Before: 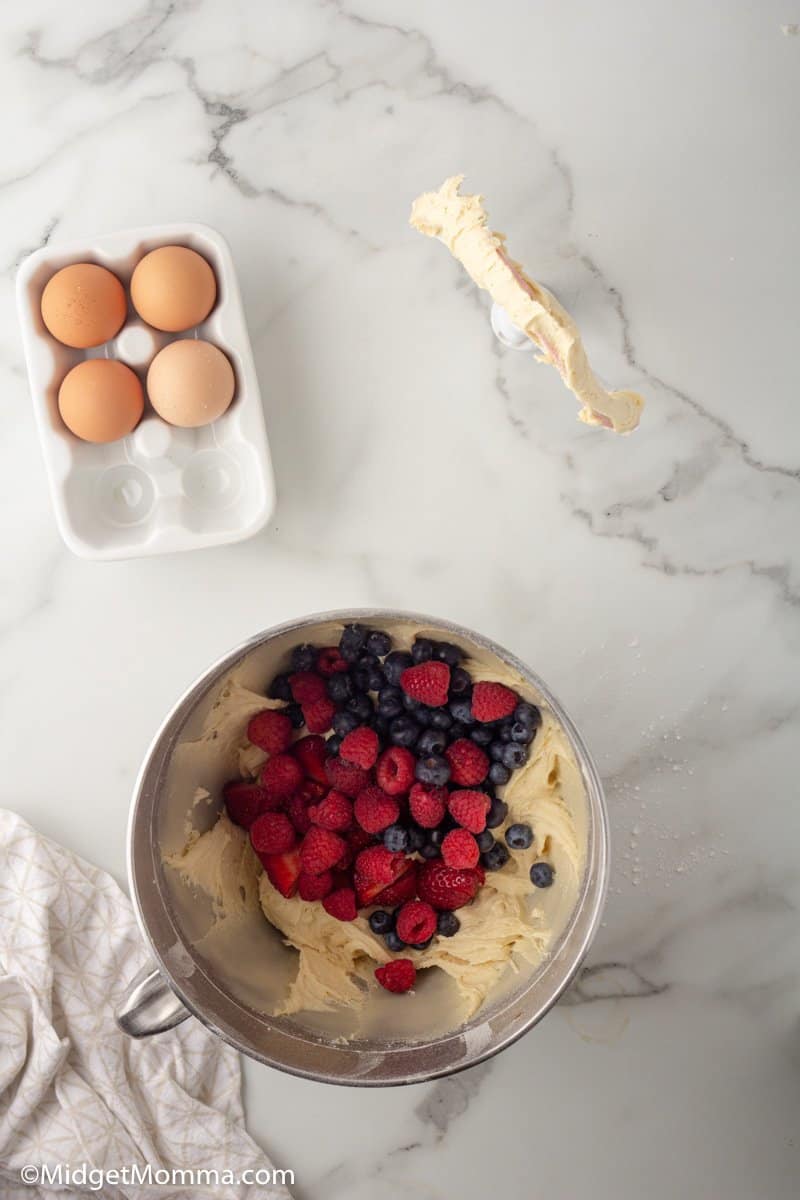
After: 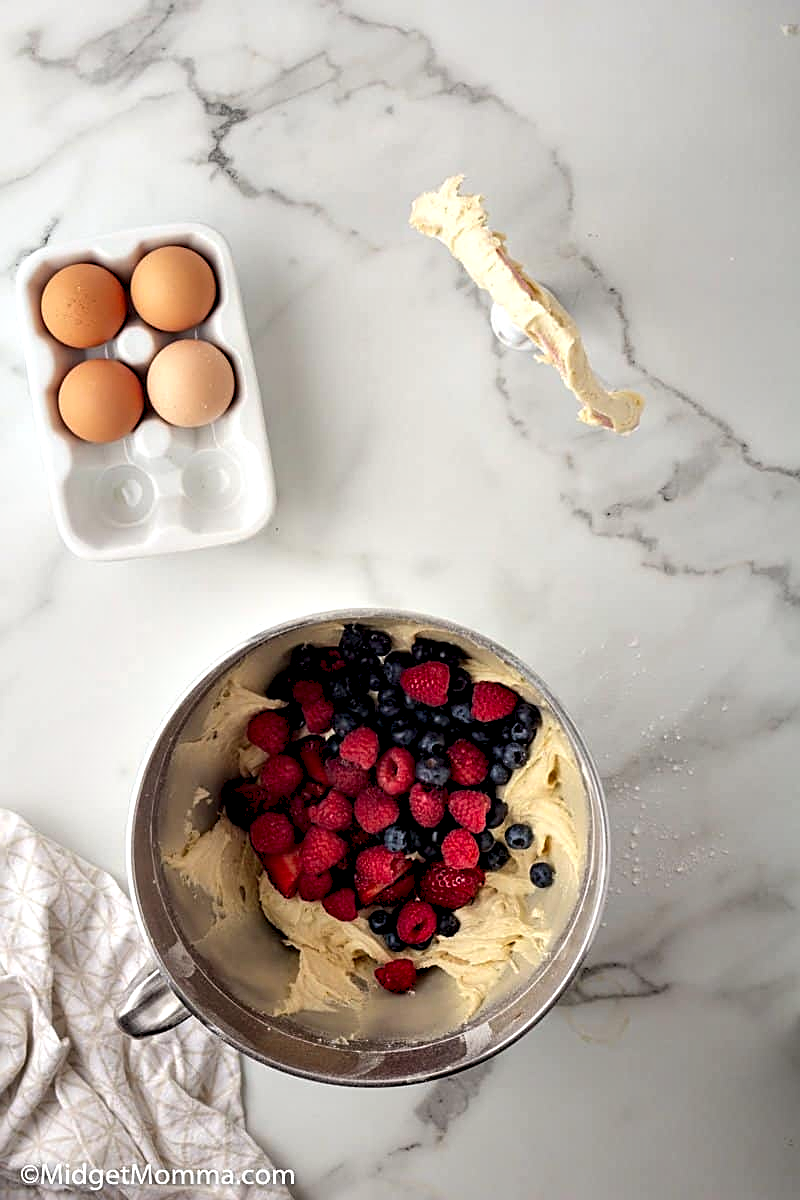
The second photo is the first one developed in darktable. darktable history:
contrast equalizer: octaves 7, y [[0.6 ×6], [0.55 ×6], [0 ×6], [0 ×6], [0 ×6]]
sharpen: radius 1.967
